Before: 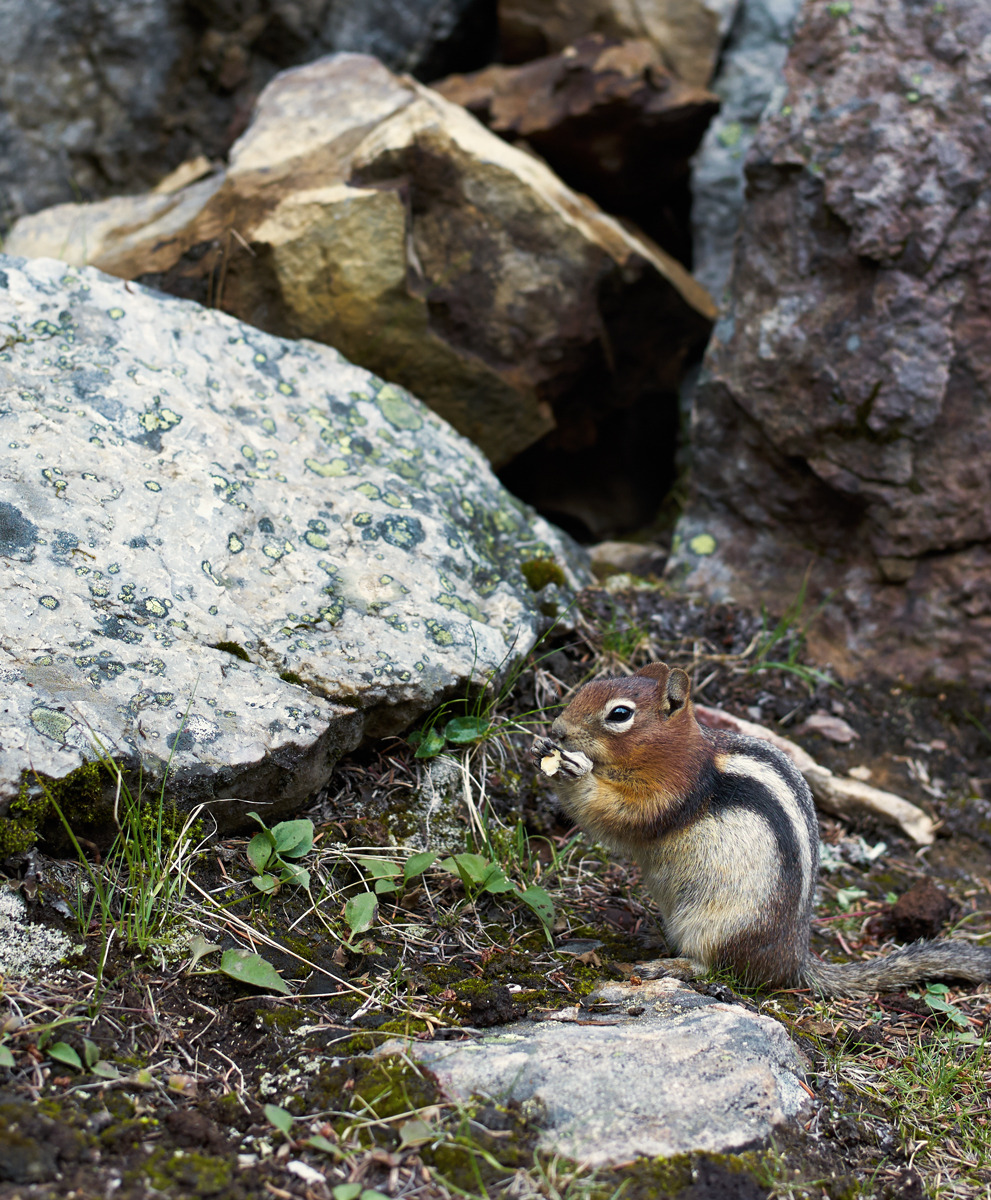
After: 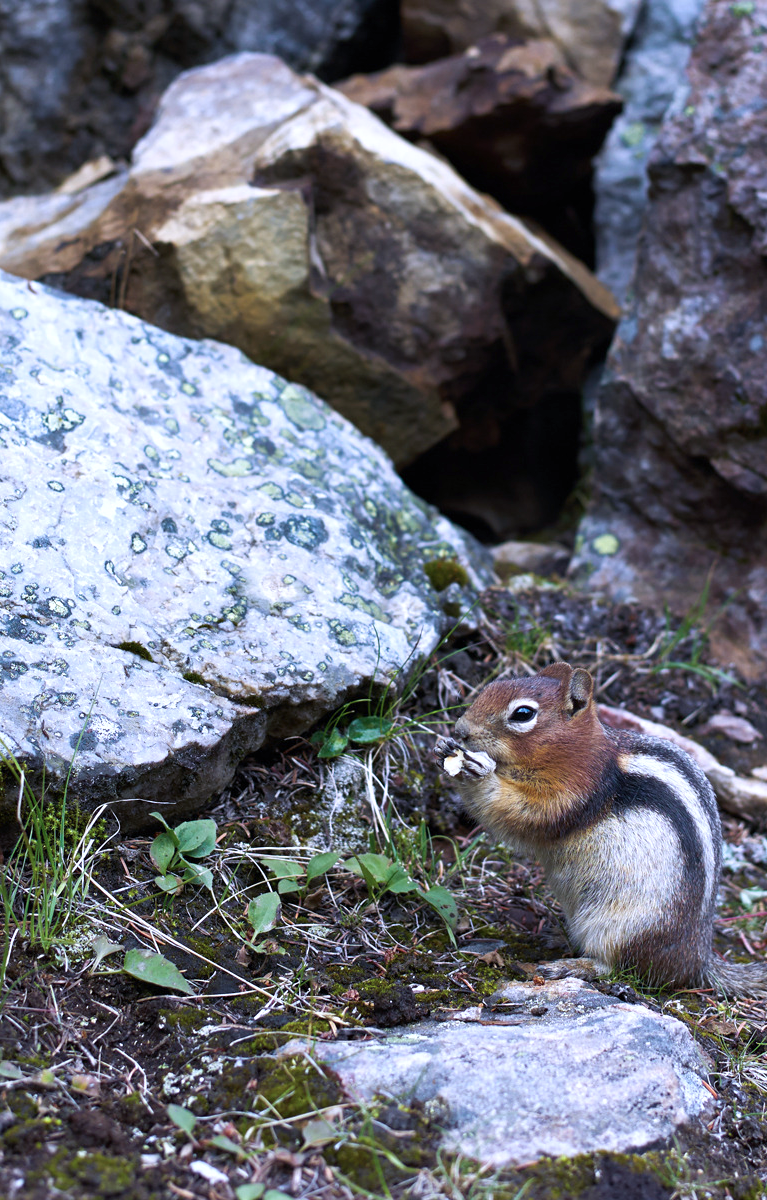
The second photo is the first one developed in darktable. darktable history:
crop: left 9.88%, right 12.664%
color calibration: illuminant as shot in camera, x 0.379, y 0.396, temperature 4138.76 K
exposure: exposure 0.197 EV, compensate highlight preservation false
